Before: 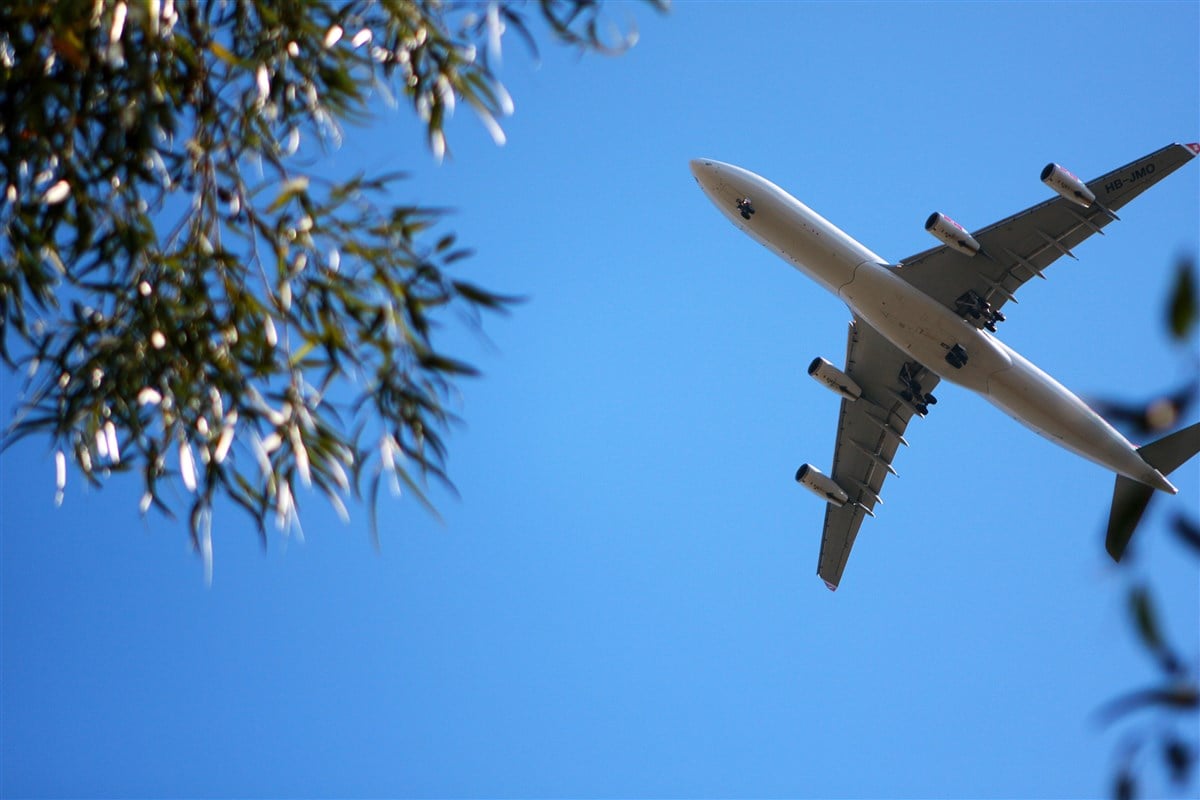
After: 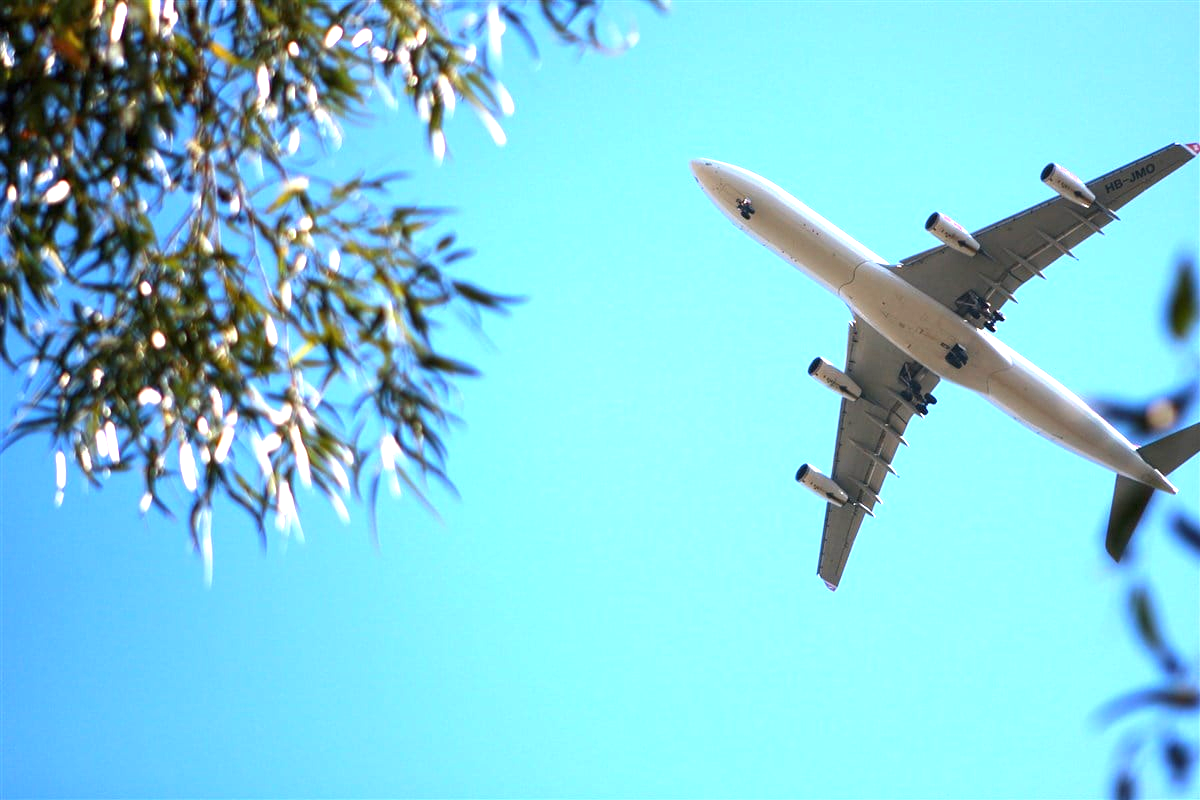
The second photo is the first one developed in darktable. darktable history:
exposure: black level correction 0, exposure 1.406 EV, compensate highlight preservation false
